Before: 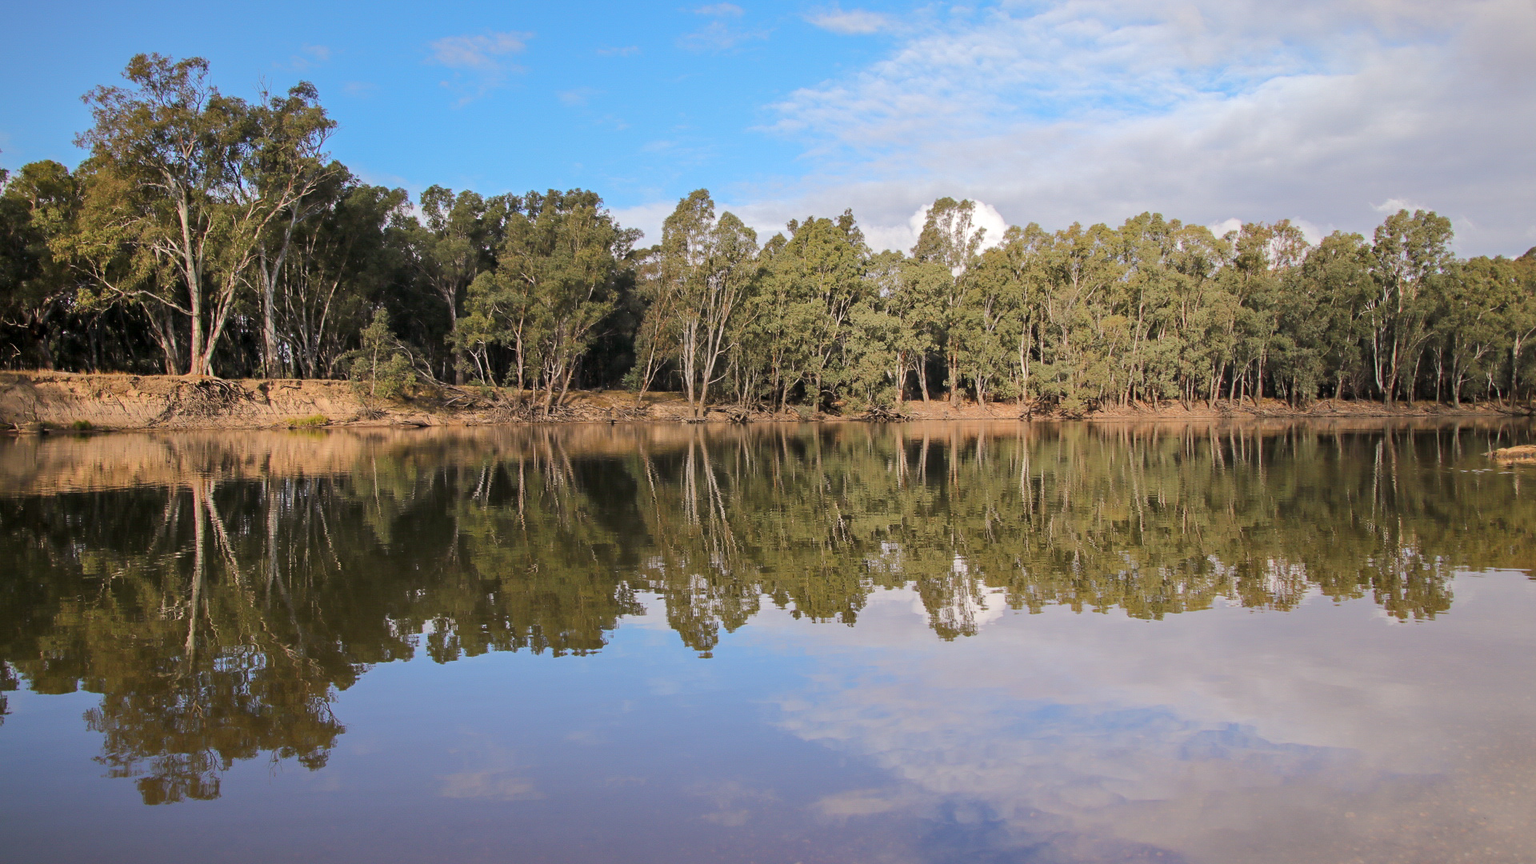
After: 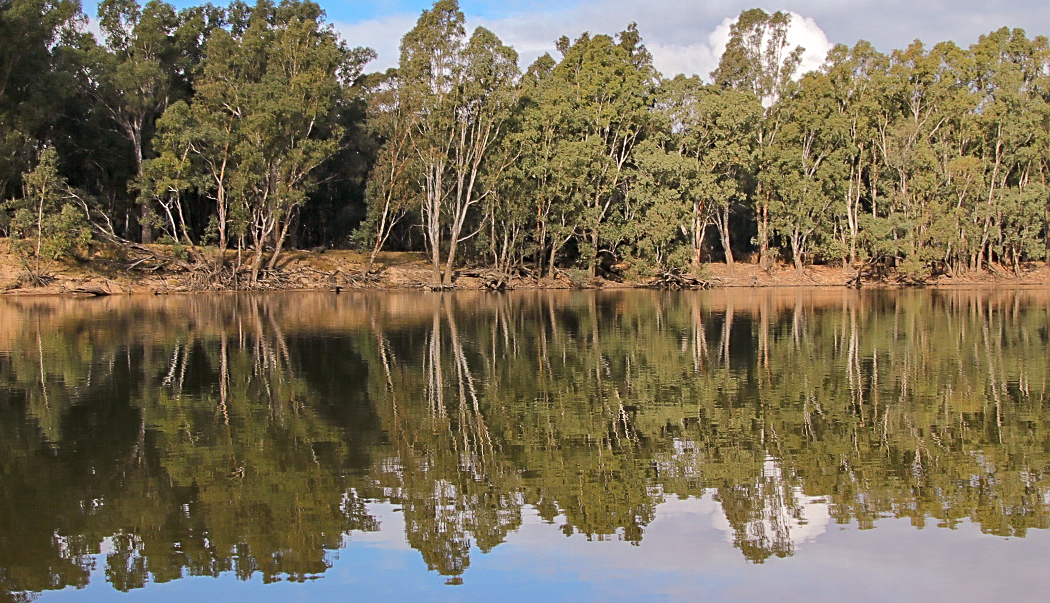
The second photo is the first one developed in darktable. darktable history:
sharpen: on, module defaults
crop and rotate: left 22.323%, top 22.087%, right 22.952%, bottom 22.075%
contrast brightness saturation: saturation 0.097
shadows and highlights: shadows 29.29, highlights -29.24, low approximation 0.01, soften with gaussian
